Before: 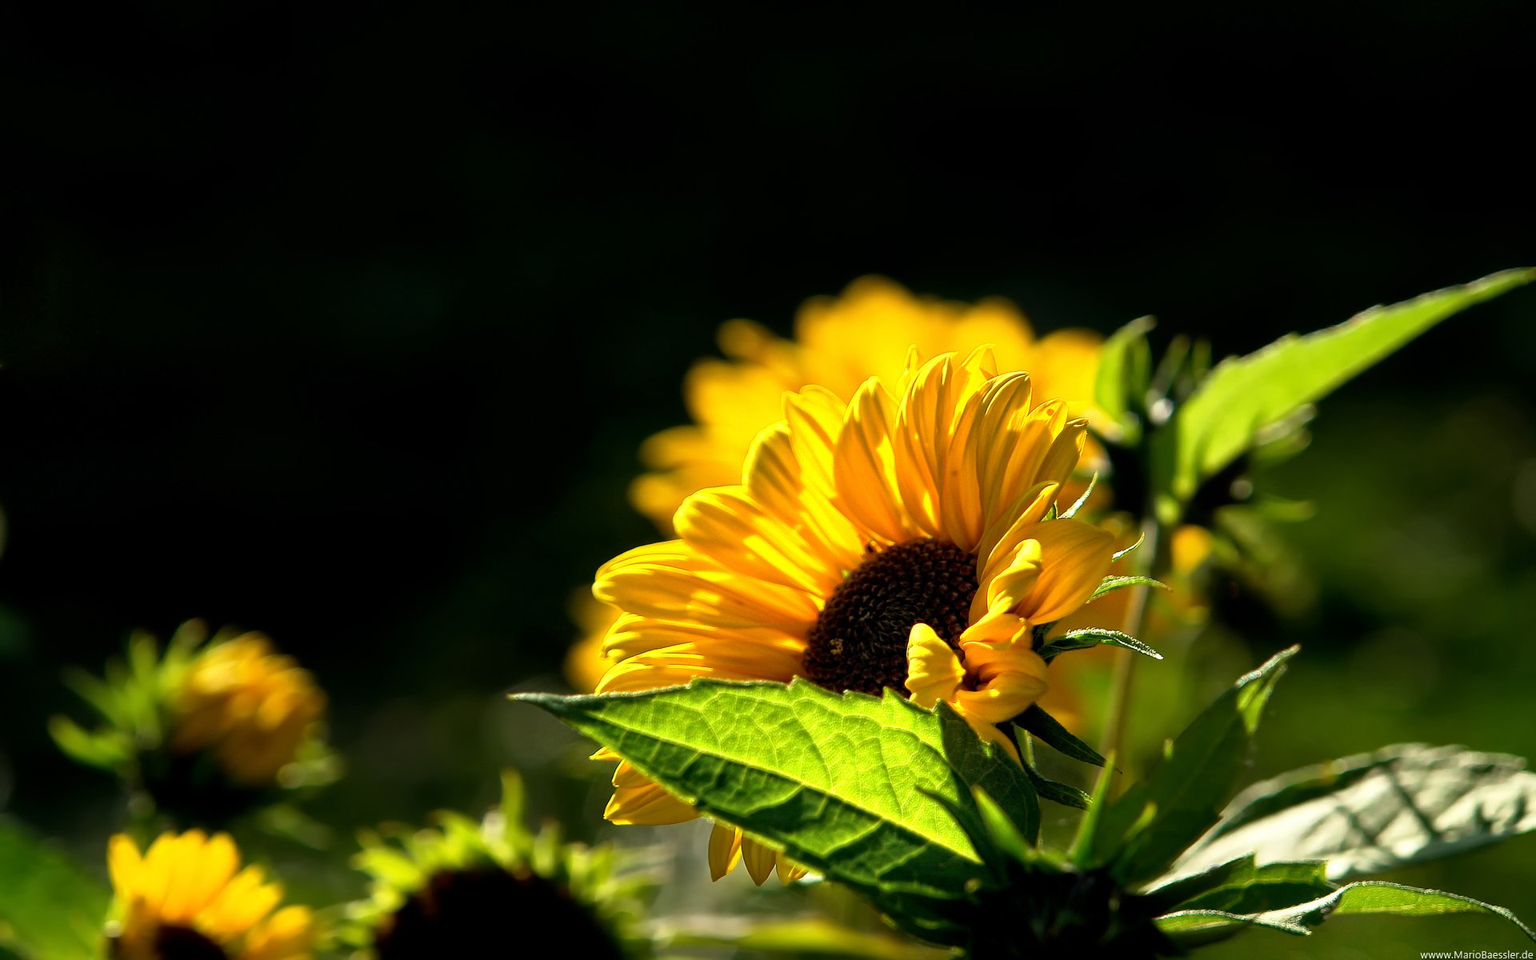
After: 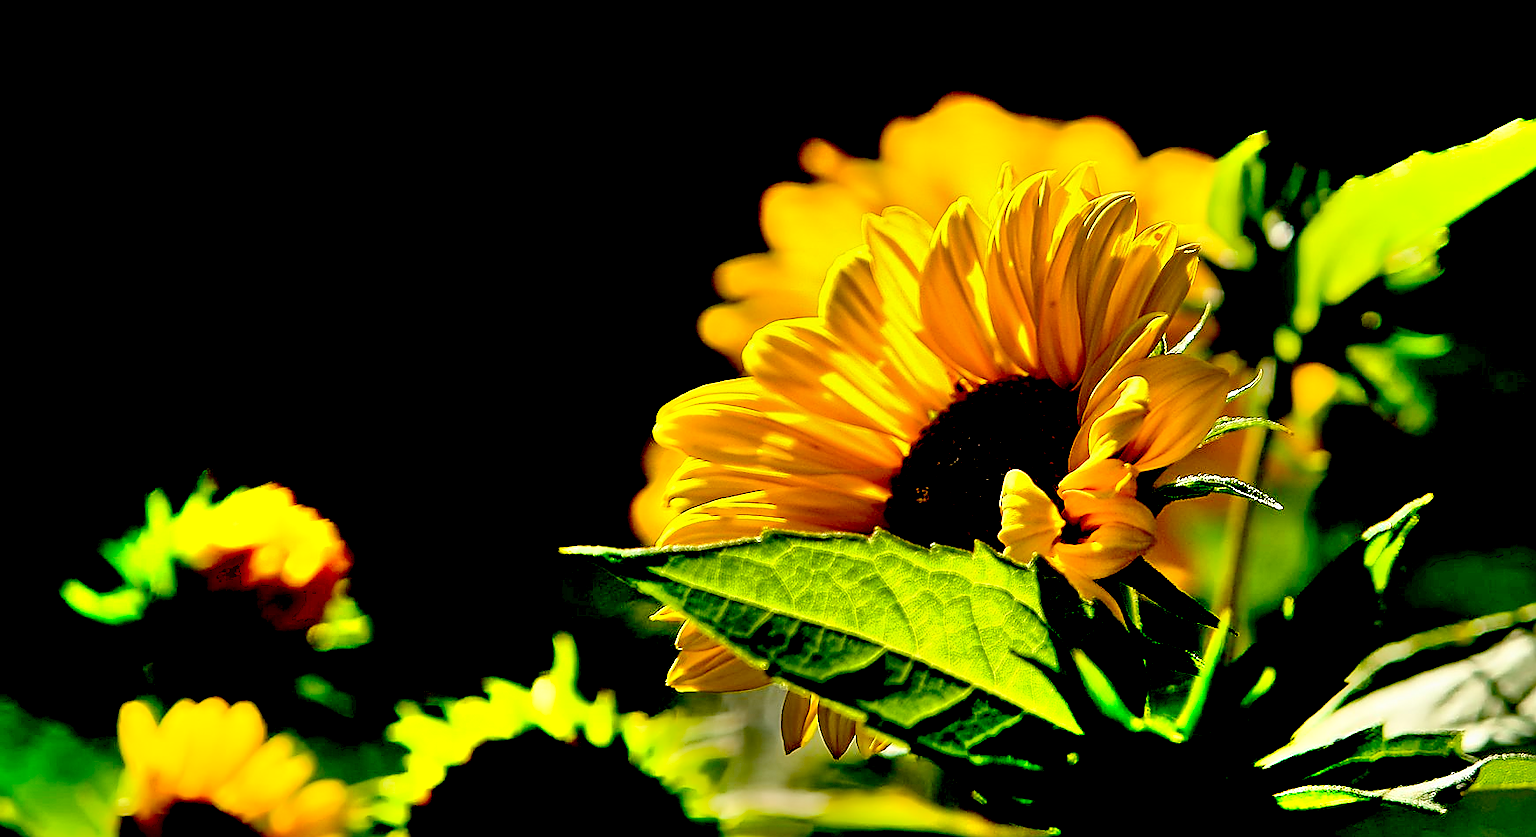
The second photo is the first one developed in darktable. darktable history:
crop: top 20.624%, right 9.321%, bottom 0.263%
exposure: black level correction 0.055, exposure -0.034 EV, compensate exposure bias true, compensate highlight preservation false
shadows and highlights: low approximation 0.01, soften with gaussian
sharpen: radius 1.347, amount 1.256, threshold 0.636
